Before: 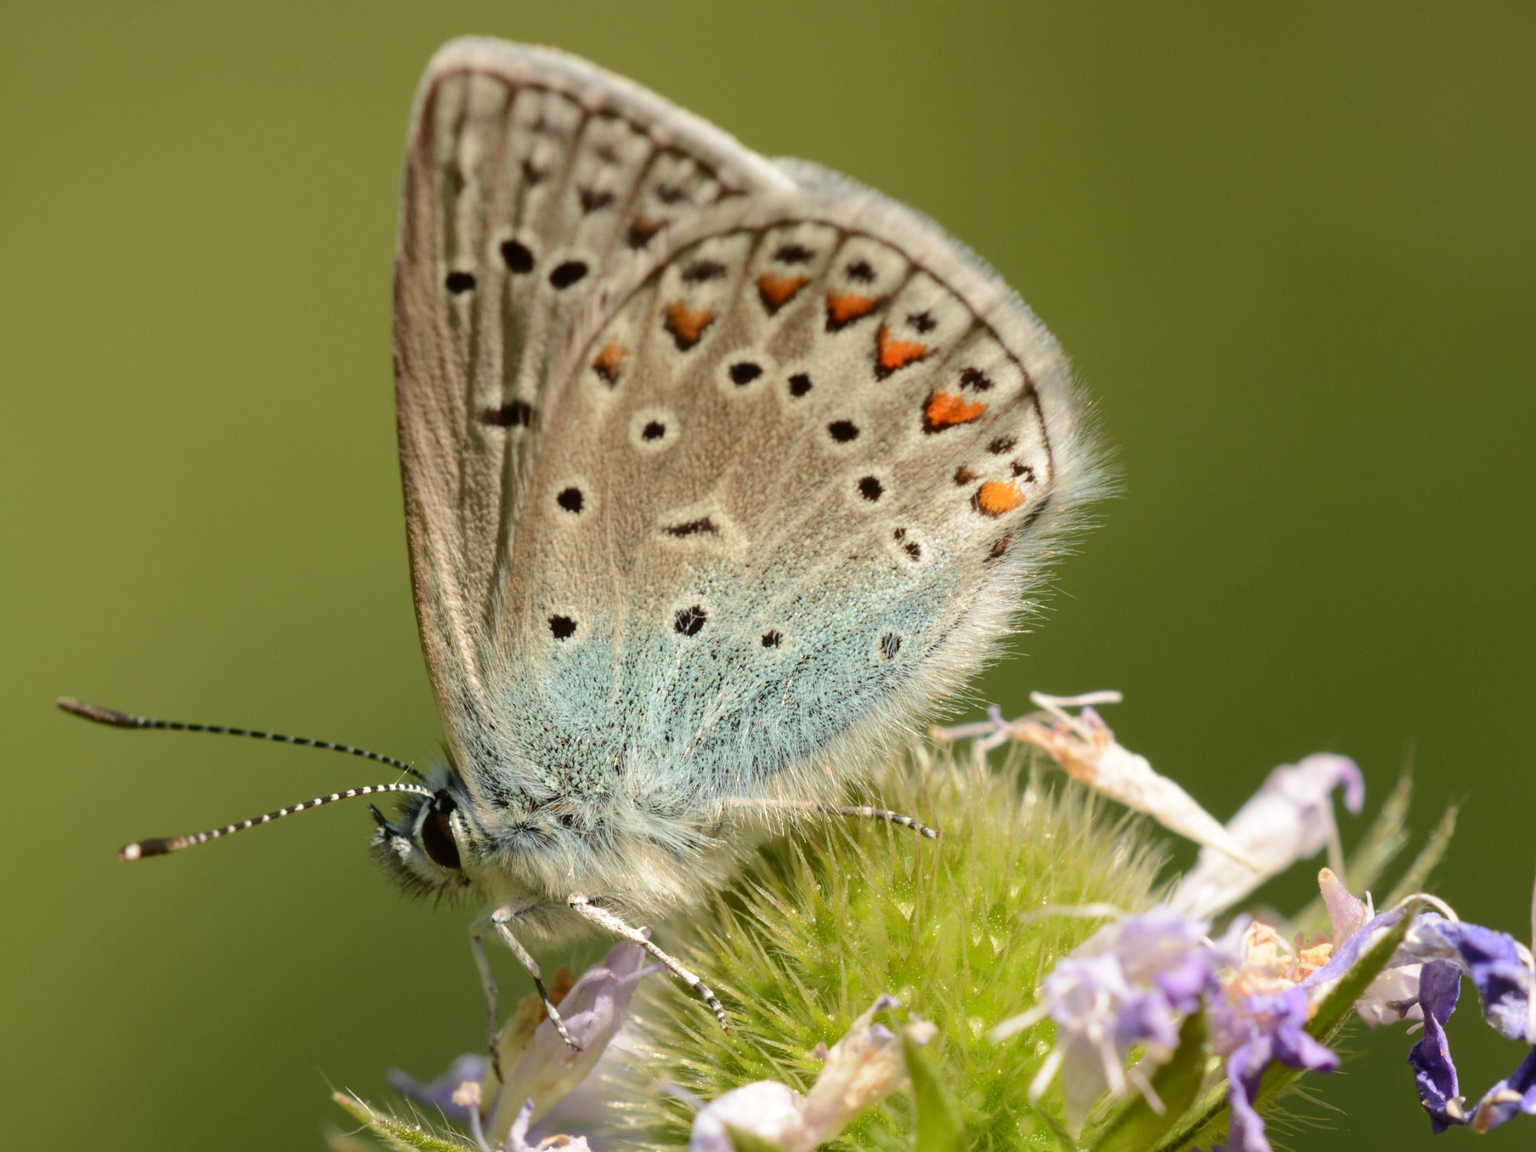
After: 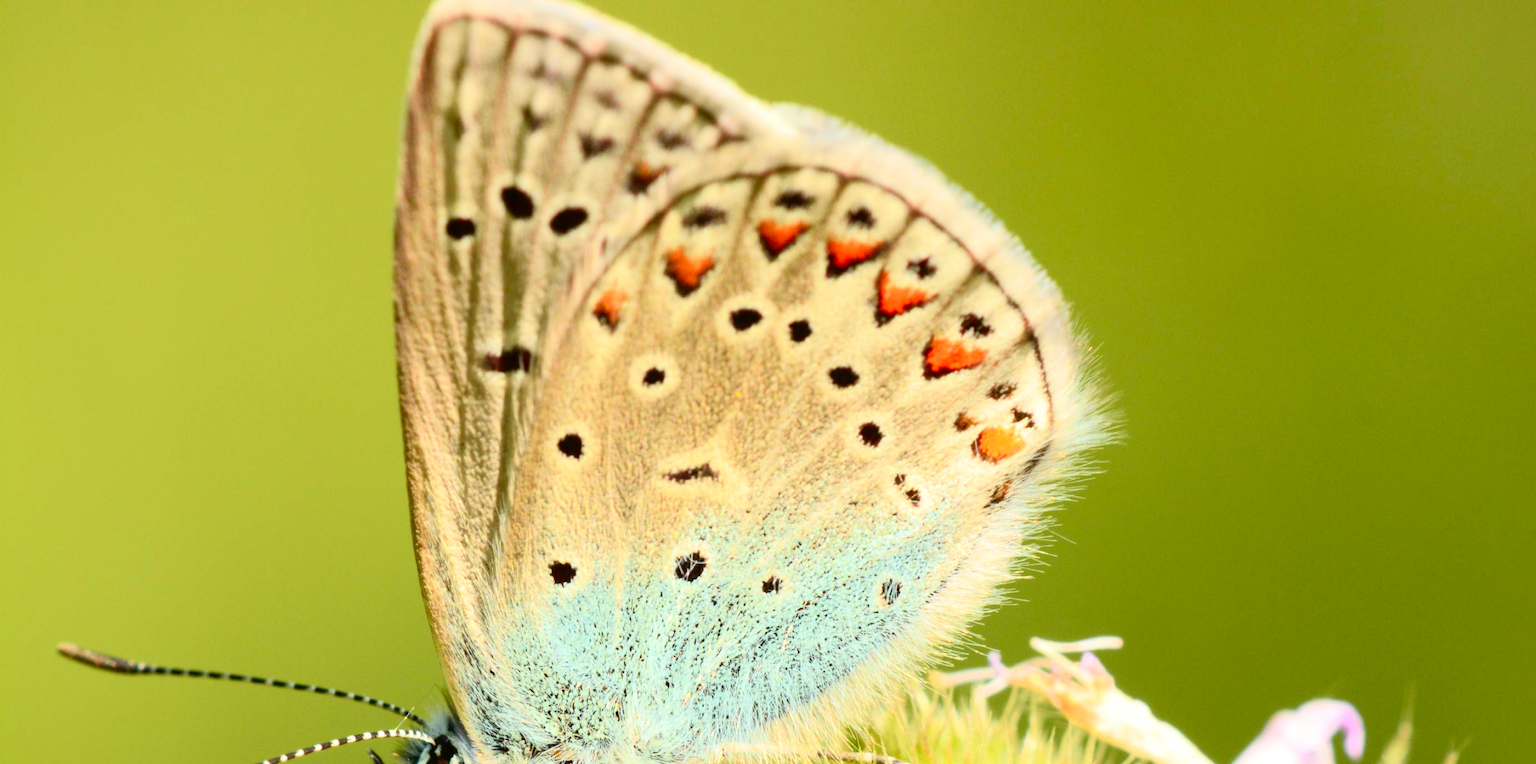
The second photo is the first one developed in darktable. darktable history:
tone curve: curves: ch0 [(0, 0.005) (0.103, 0.097) (0.18, 0.22) (0.378, 0.482) (0.504, 0.631) (0.663, 0.801) (0.834, 0.914) (1, 0.971)]; ch1 [(0, 0) (0.172, 0.123) (0.324, 0.253) (0.396, 0.388) (0.478, 0.461) (0.499, 0.498) (0.522, 0.528) (0.604, 0.692) (0.704, 0.818) (1, 1)]; ch2 [(0, 0) (0.411, 0.424) (0.496, 0.5) (0.515, 0.519) (0.555, 0.585) (0.628, 0.703) (1, 1)], color space Lab, independent channels, preserve colors none
crop and rotate: top 4.718%, bottom 28.903%
exposure: black level correction 0.001, exposure 0.499 EV, compensate highlight preservation false
